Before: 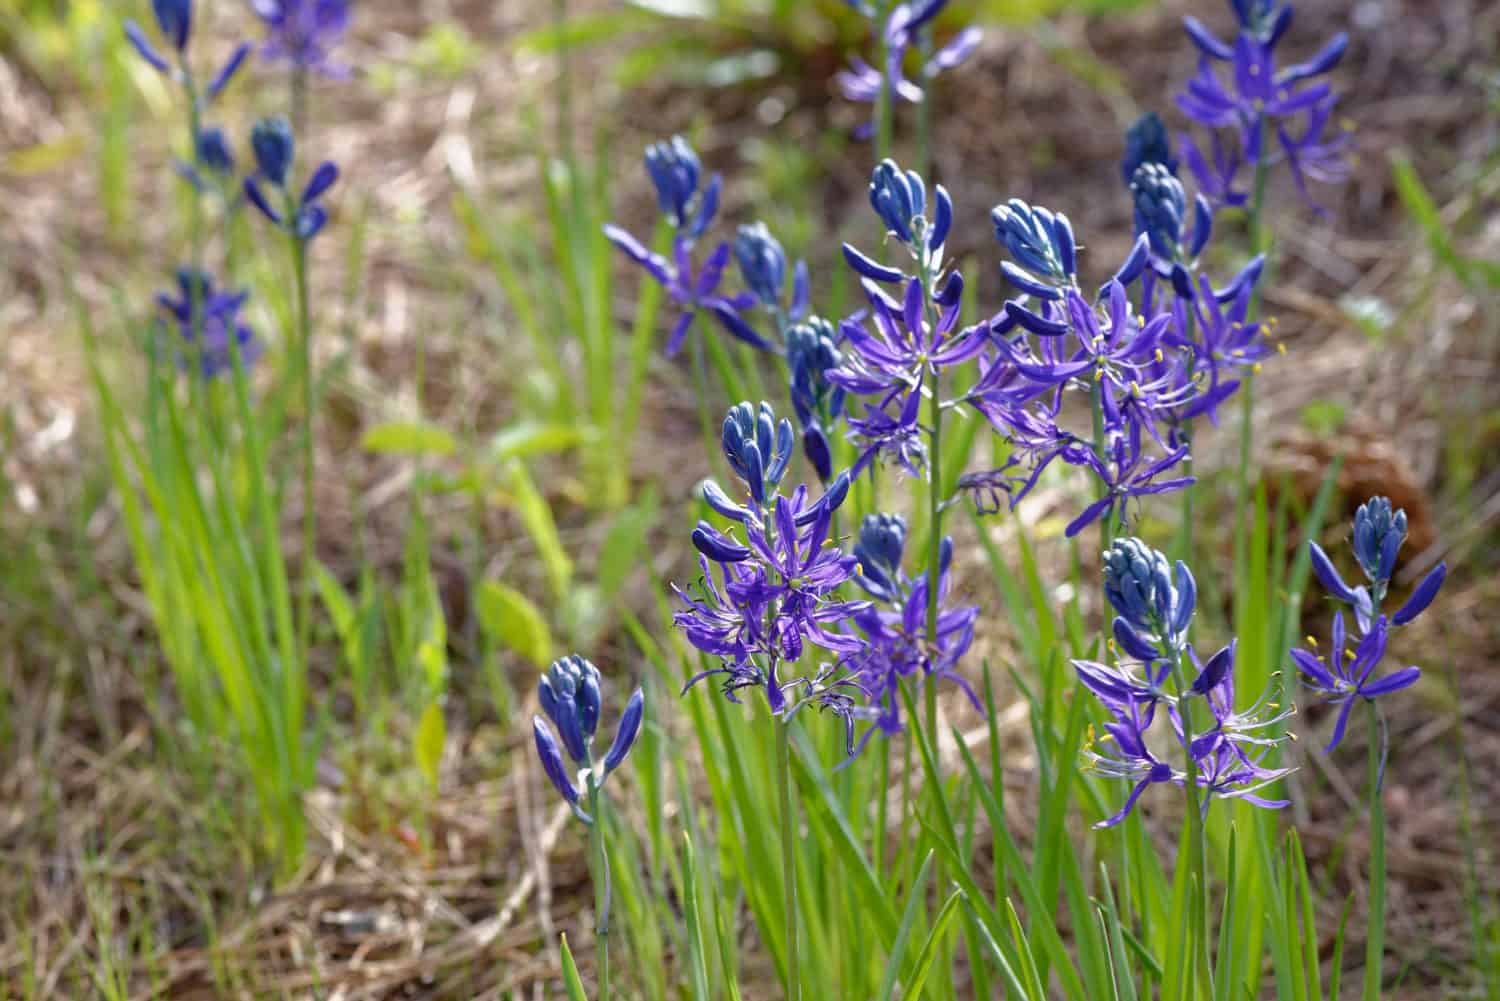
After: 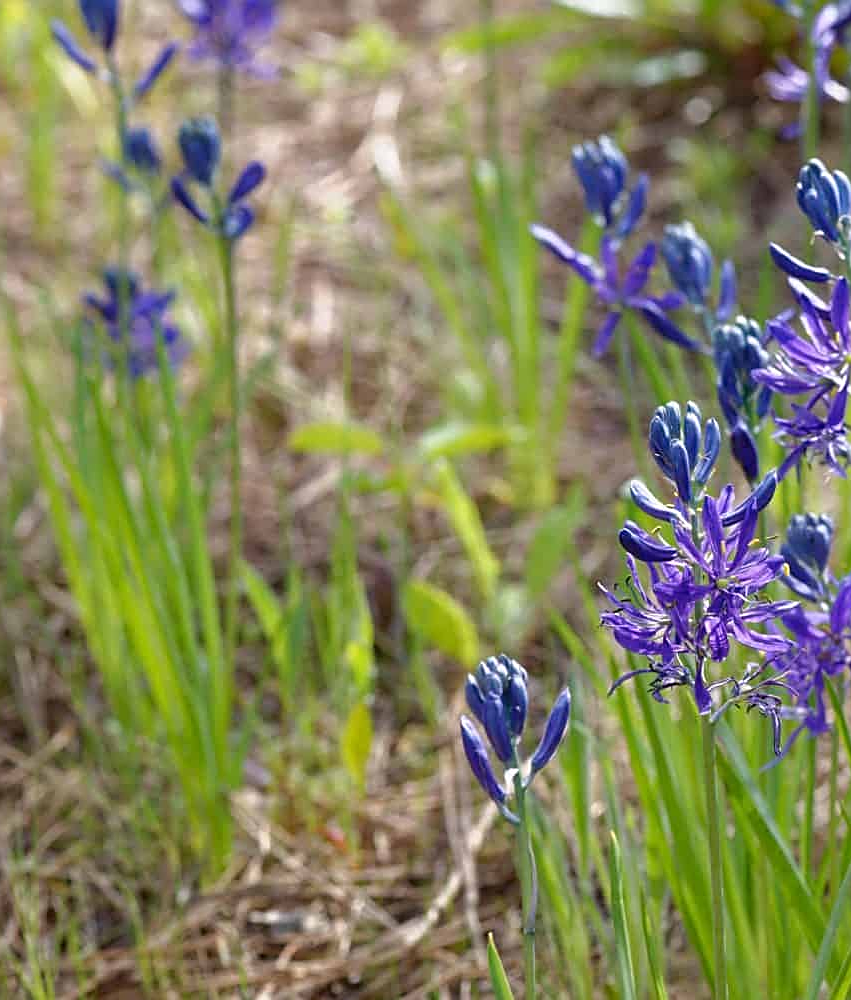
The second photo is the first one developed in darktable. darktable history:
exposure: compensate exposure bias true, compensate highlight preservation false
crop: left 4.927%, right 38.322%
sharpen: on, module defaults
